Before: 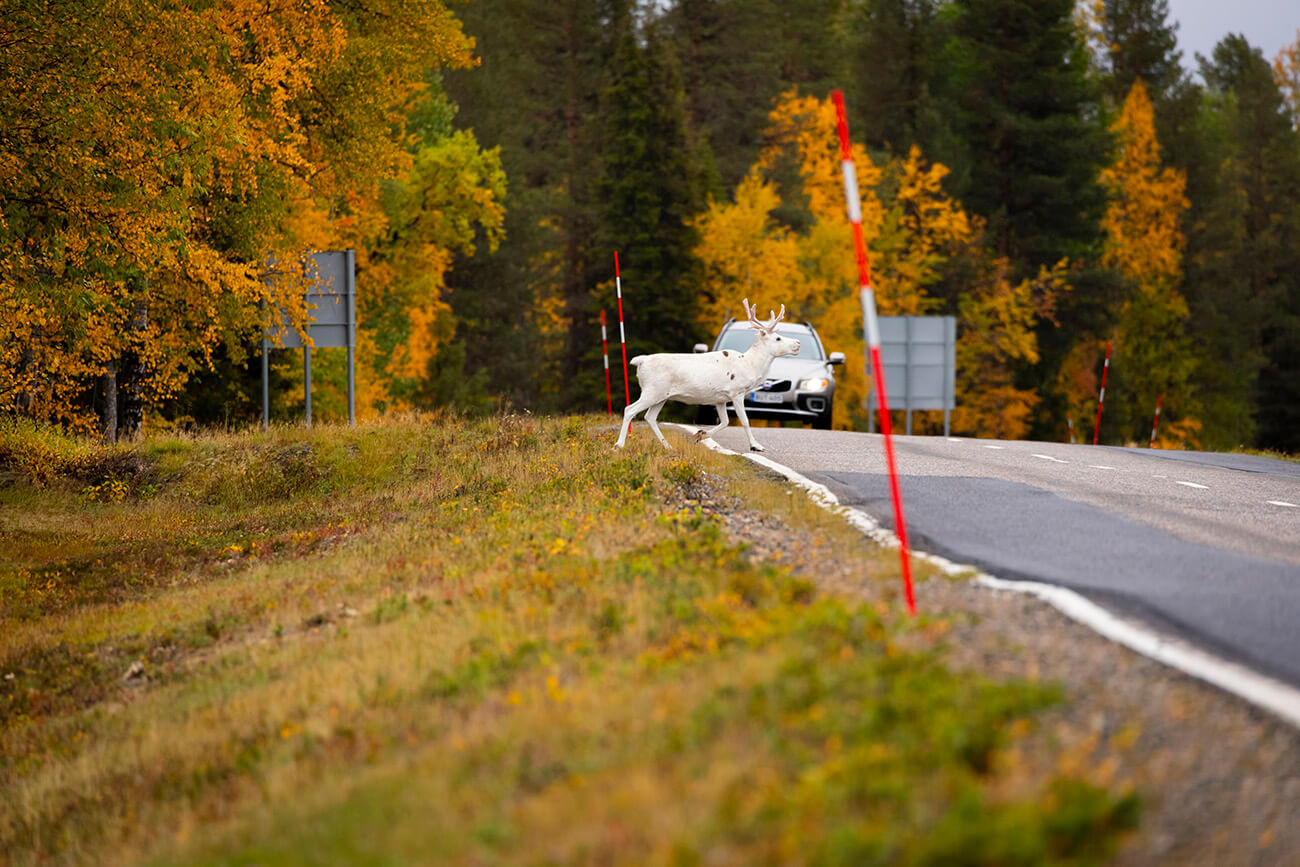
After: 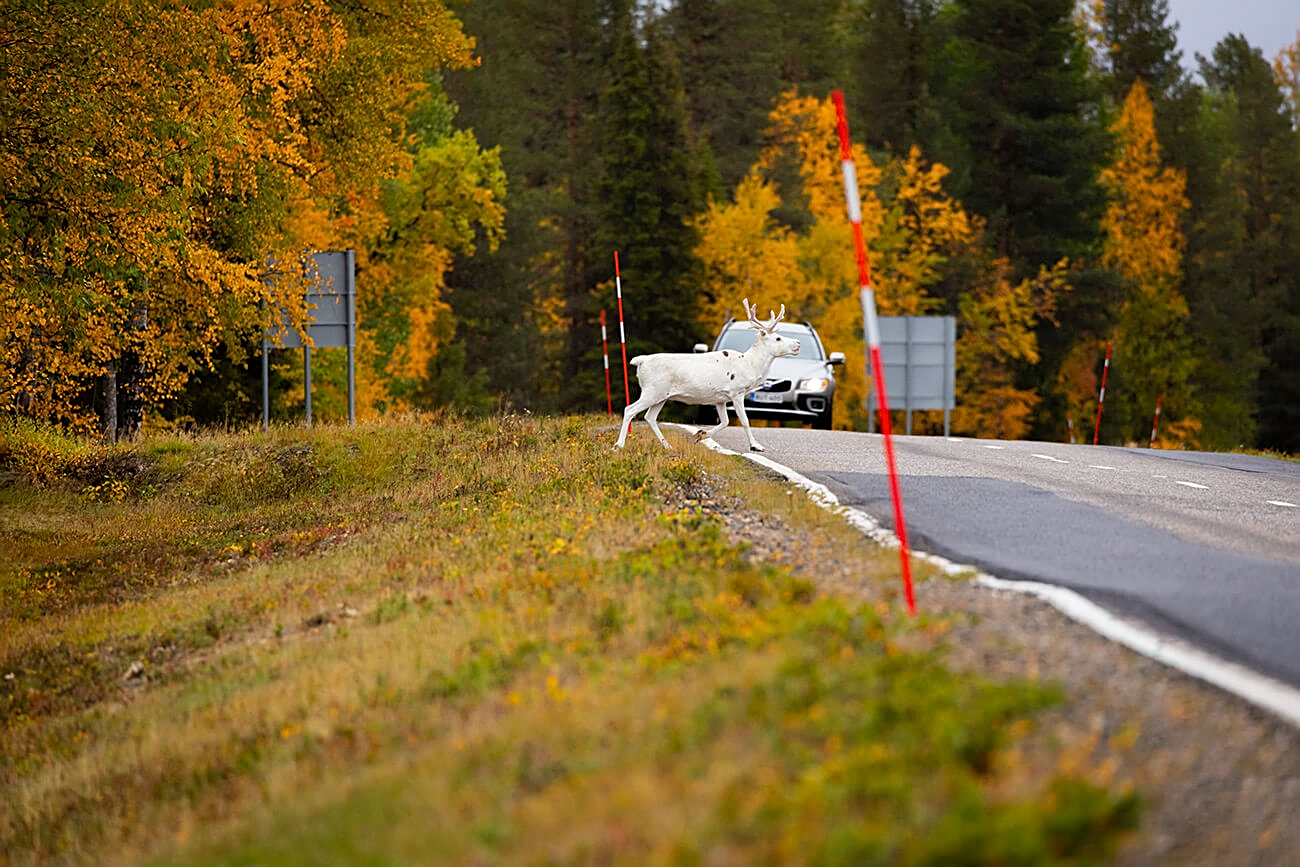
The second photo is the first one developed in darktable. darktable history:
white balance: red 0.986, blue 1.01
sharpen: on, module defaults
